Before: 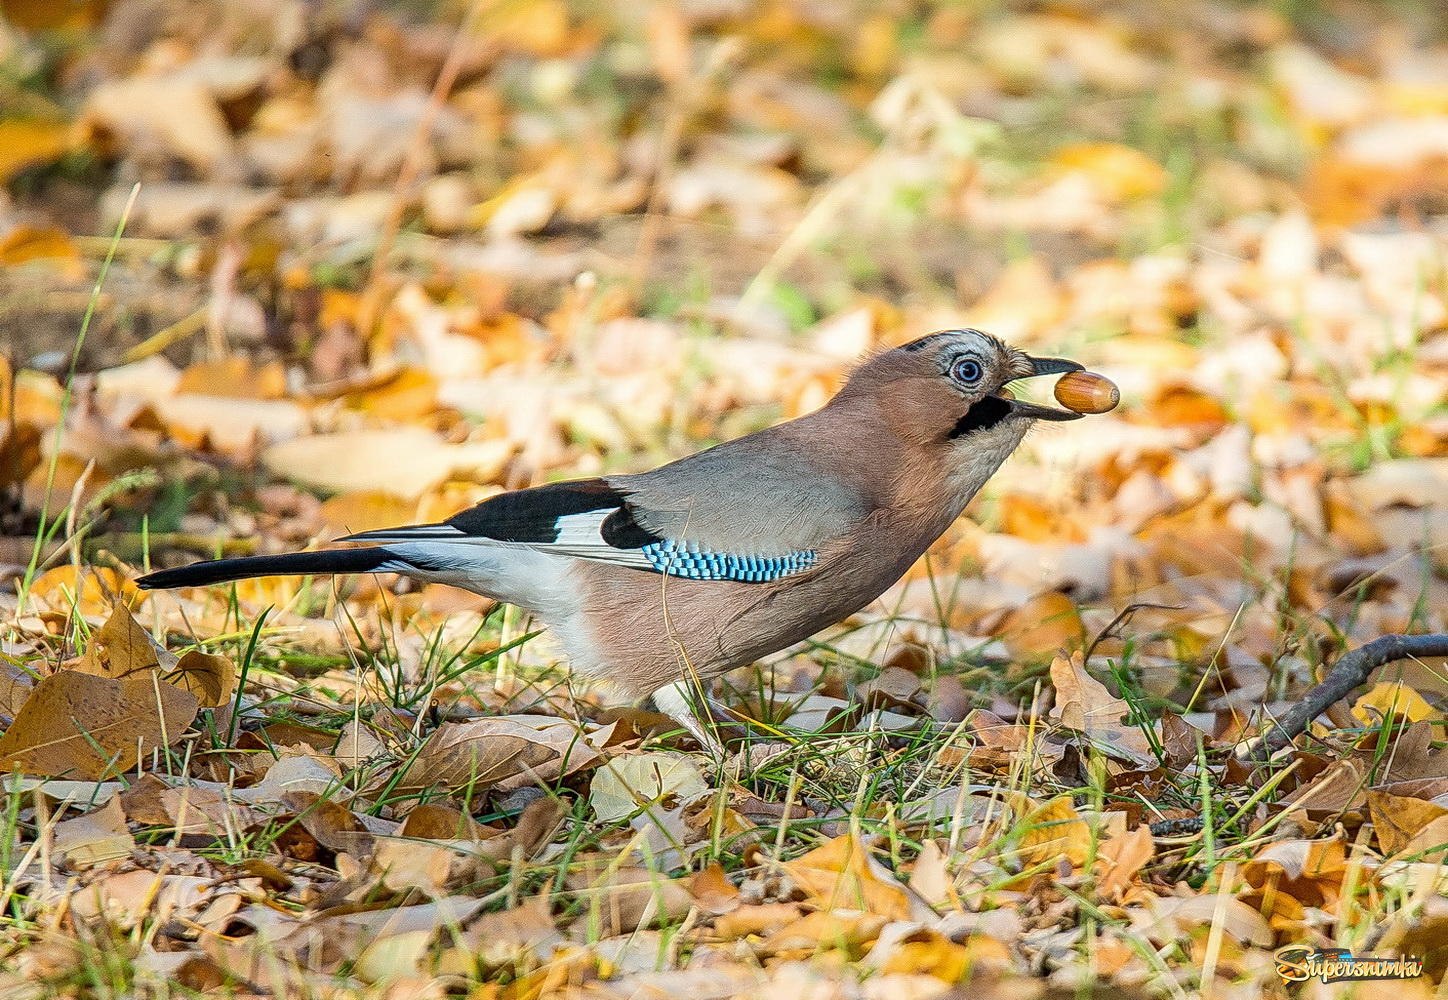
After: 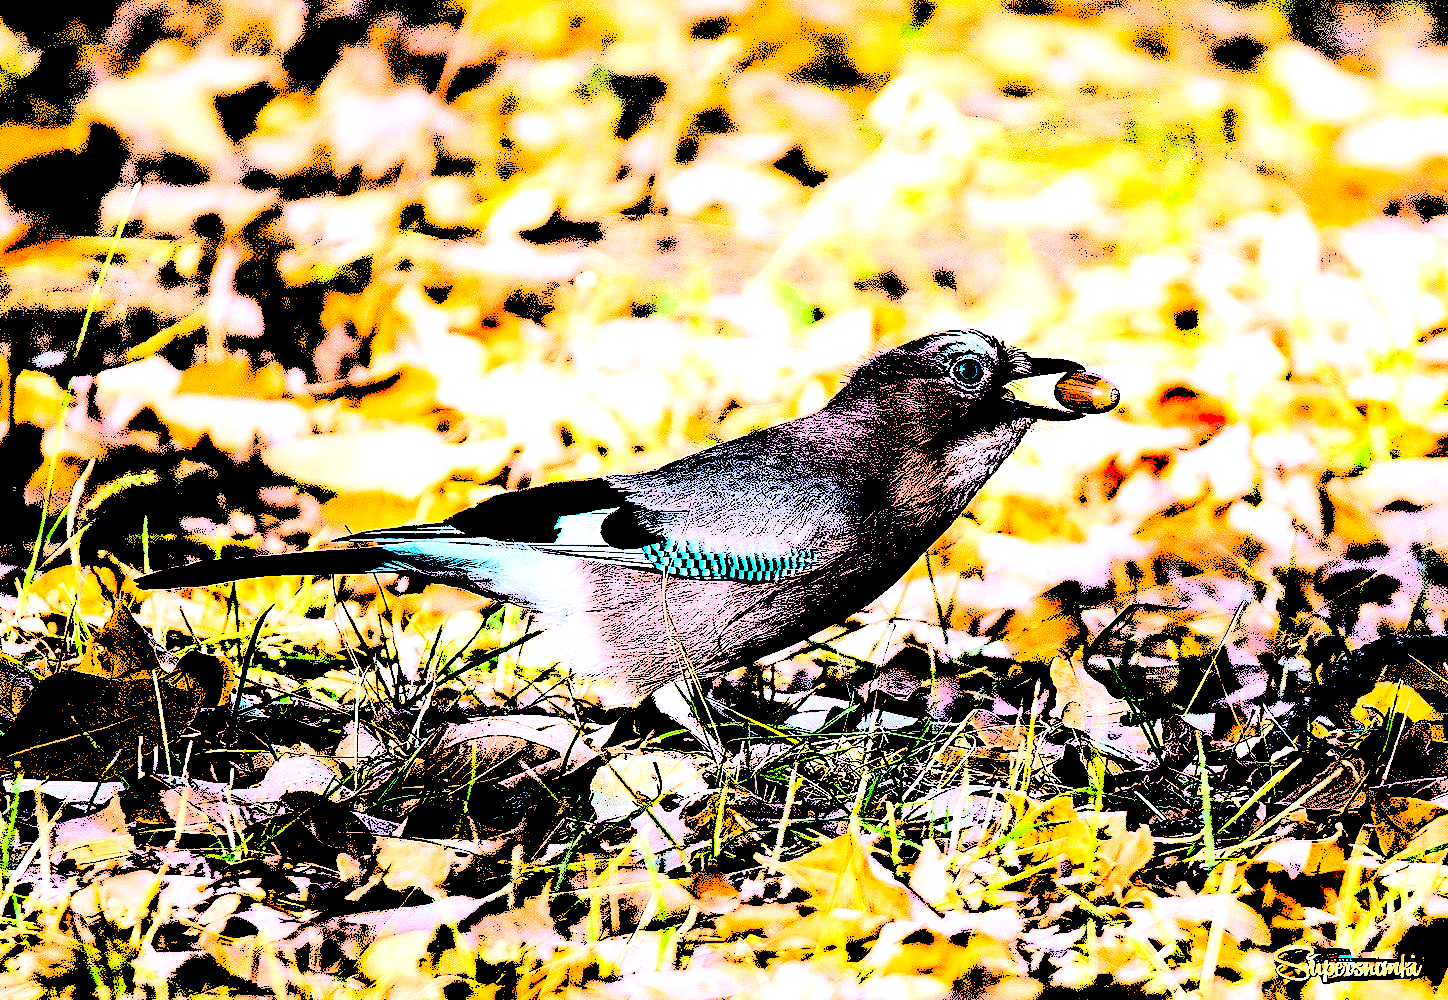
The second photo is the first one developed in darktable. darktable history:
contrast equalizer: octaves 7, y [[0.6 ×6], [0.55 ×6], [0 ×6], [0 ×6], [0 ×6]], mix 0.15
exposure: exposure -0.293 EV, compensate highlight preservation false
contrast brightness saturation: contrast 0.09, brightness -0.59, saturation 0.17
white balance: red 1.042, blue 1.17
levels: levels [0.246, 0.246, 0.506]
